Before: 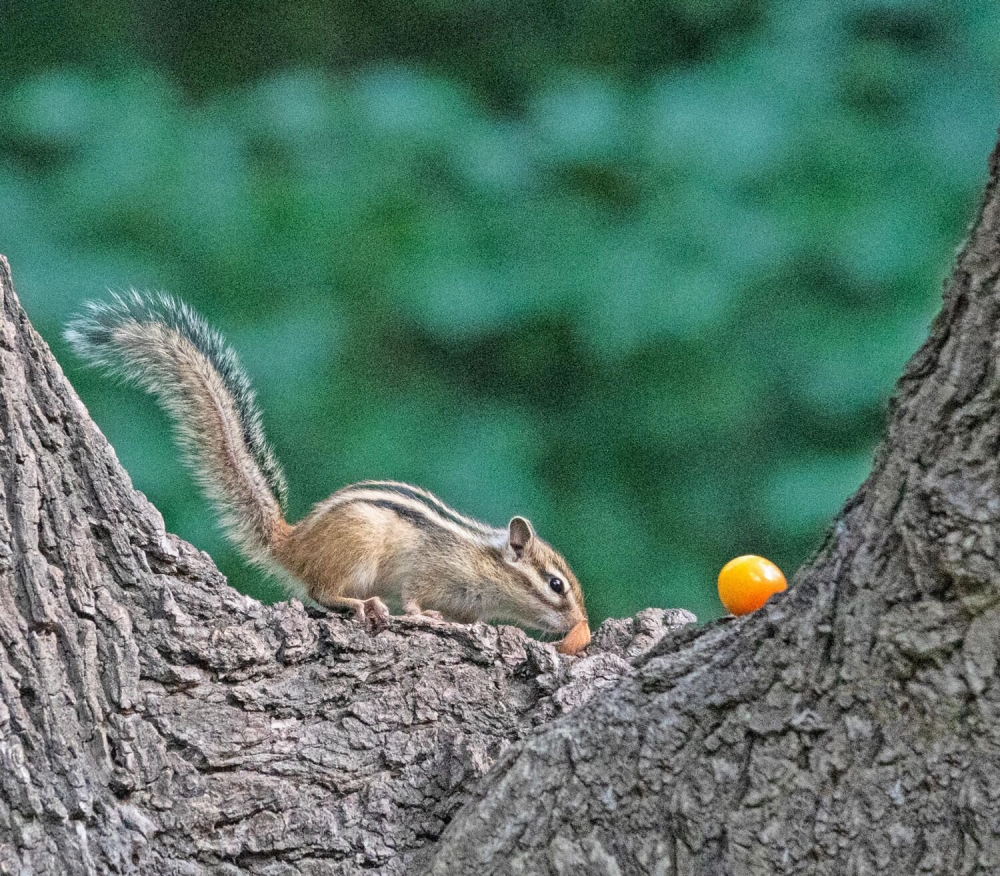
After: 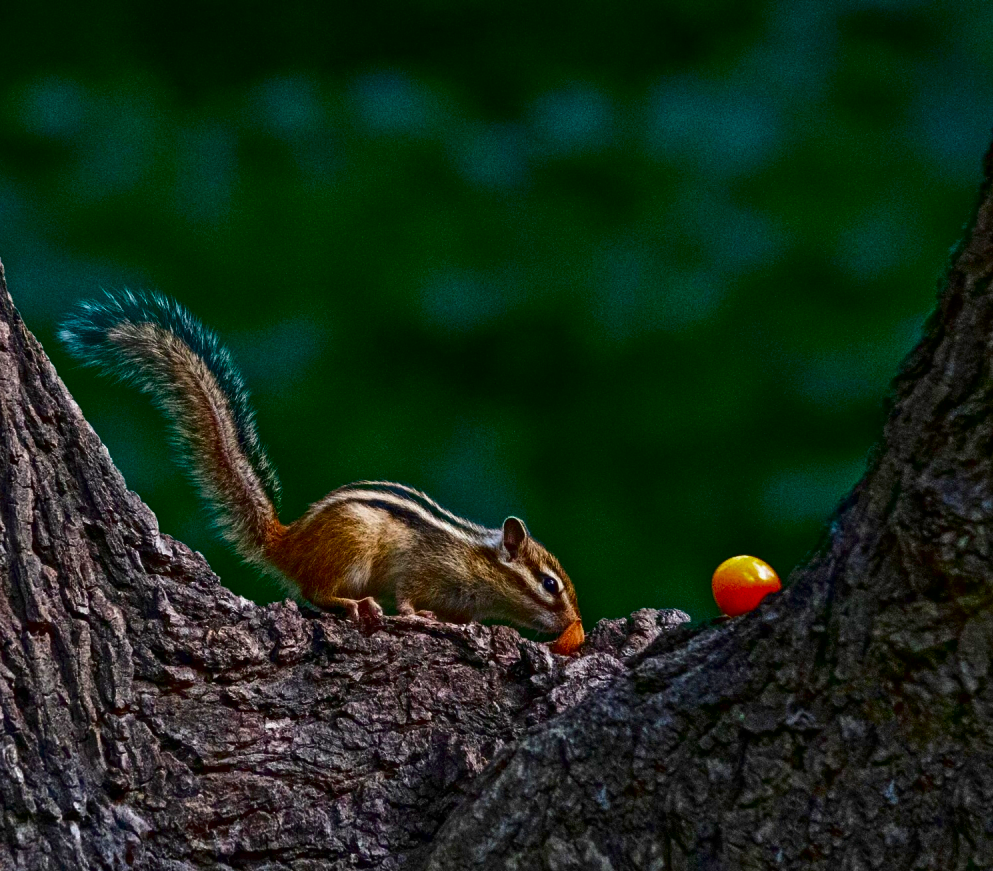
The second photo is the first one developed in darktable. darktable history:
contrast brightness saturation: brightness -1, saturation 1
crop and rotate: left 0.614%, top 0.179%, bottom 0.309%
